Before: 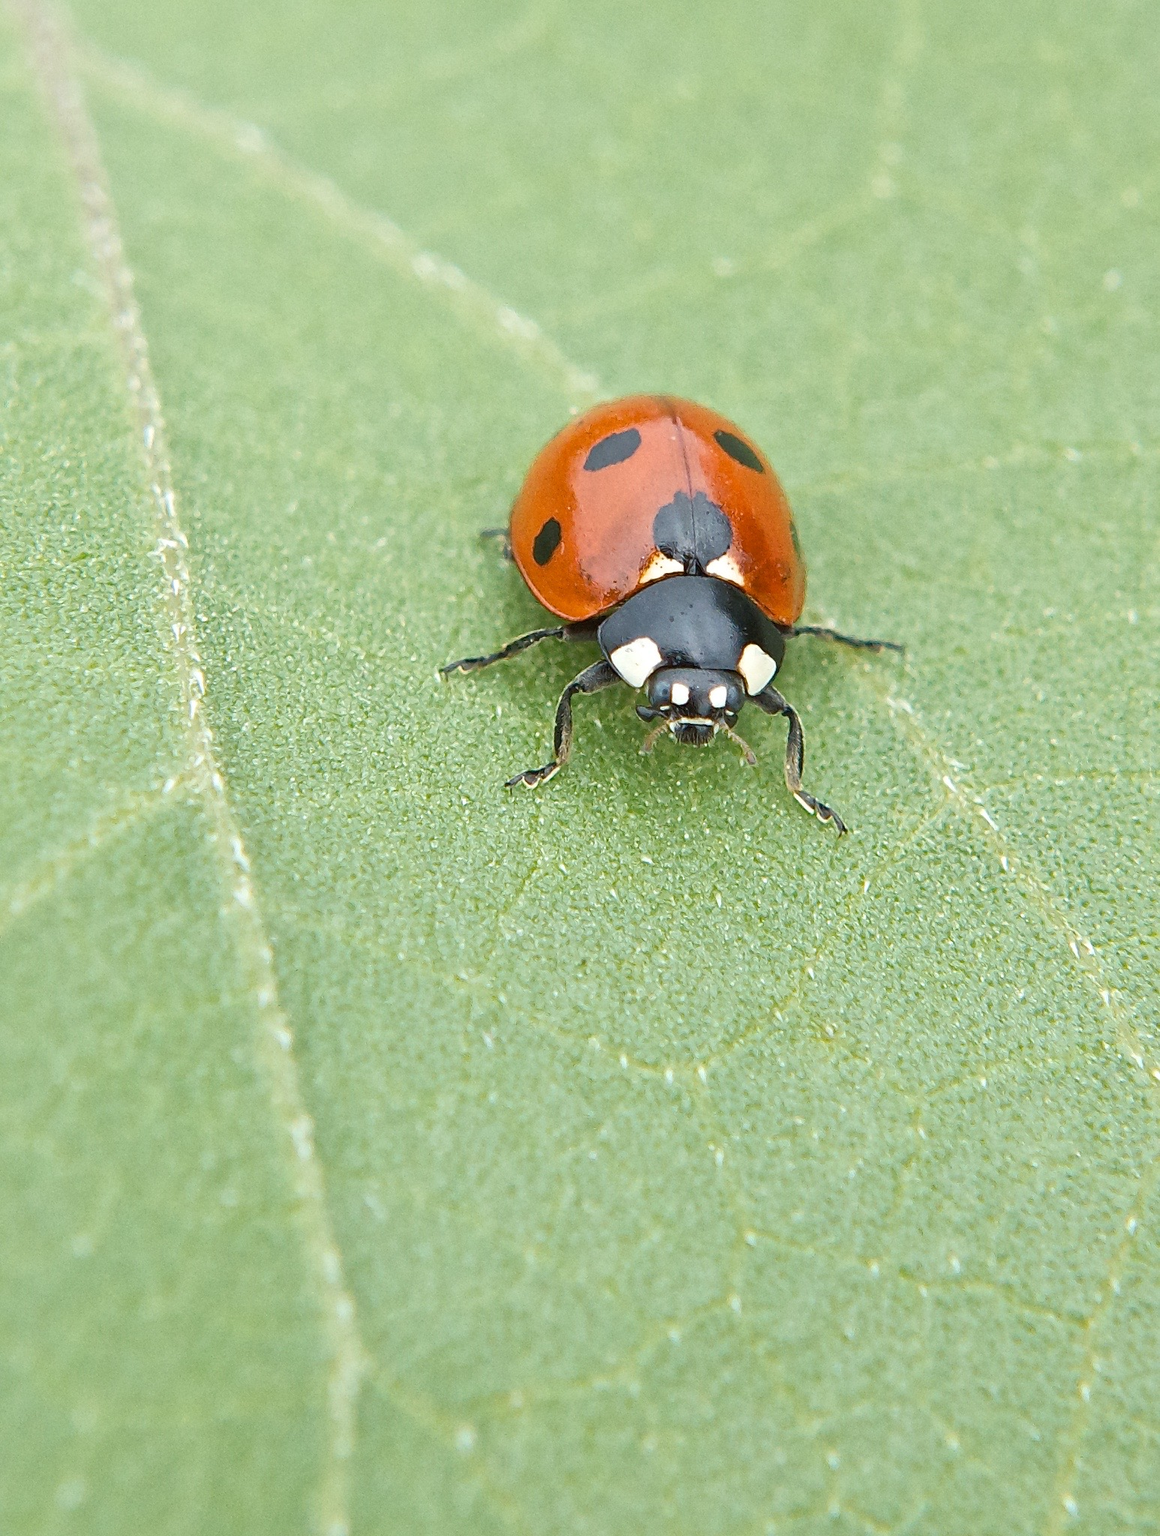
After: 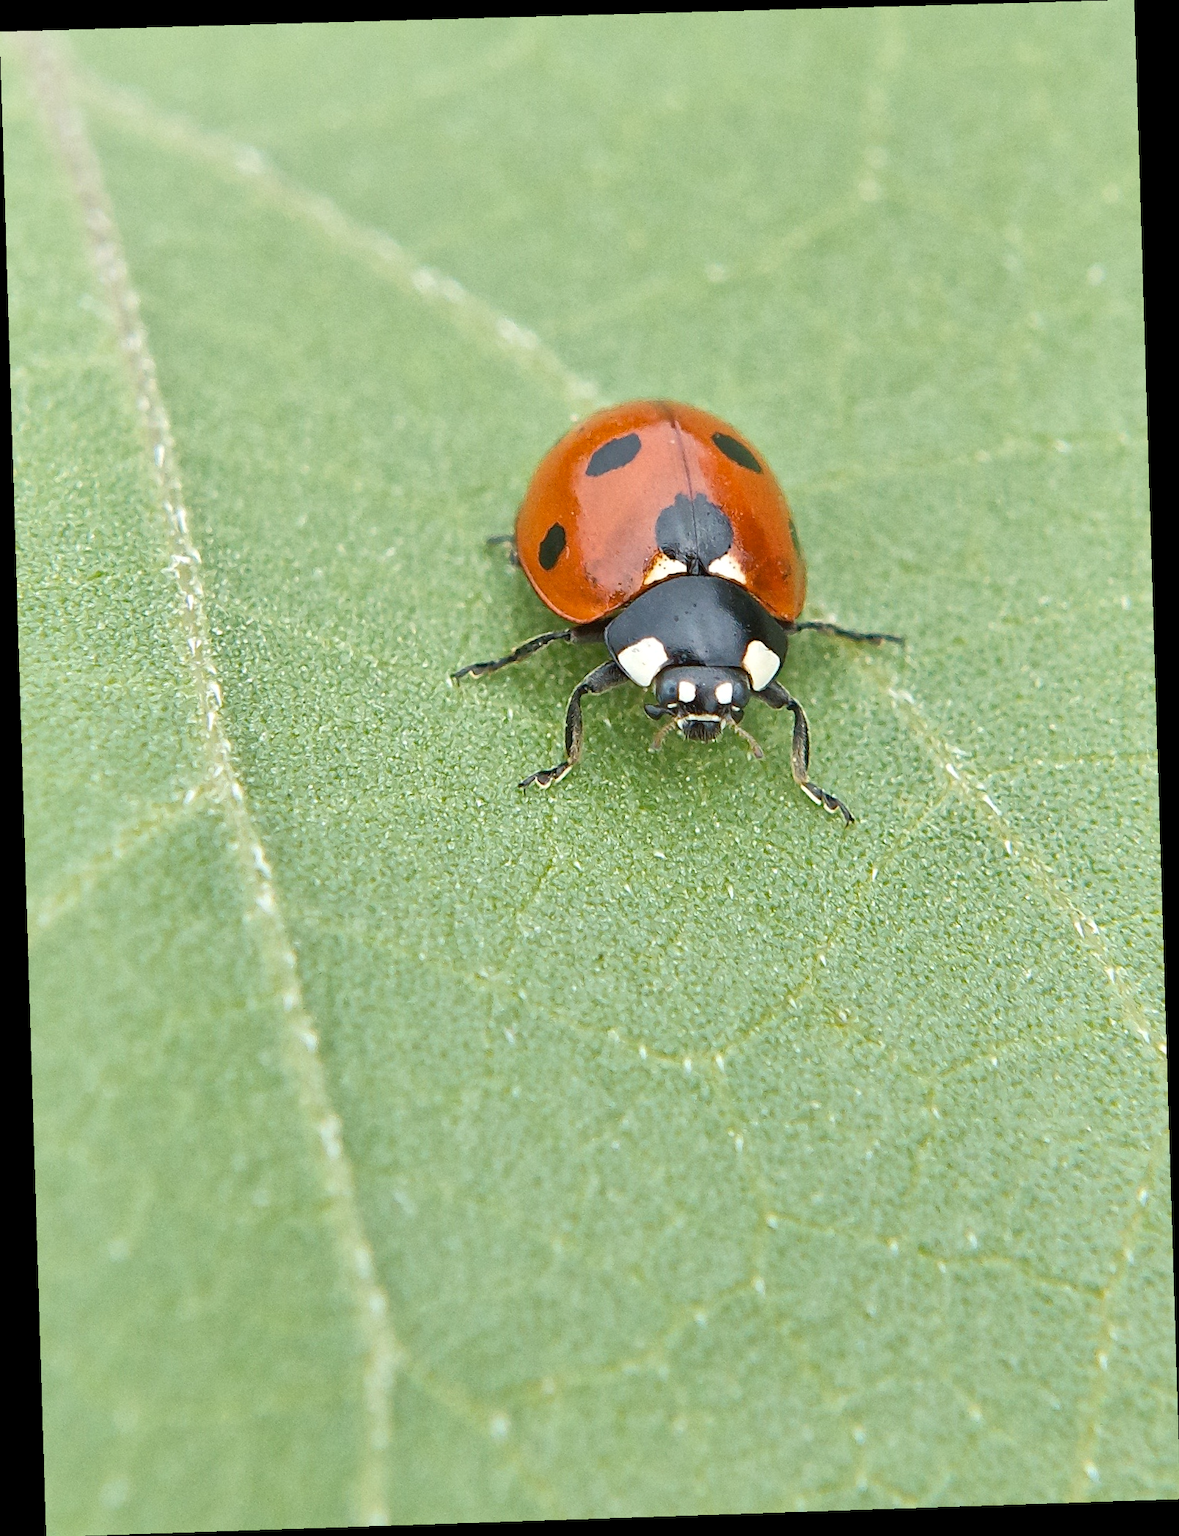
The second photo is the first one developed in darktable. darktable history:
color zones: curves: ch0 [(0, 0.5) (0.143, 0.5) (0.286, 0.5) (0.429, 0.495) (0.571, 0.437) (0.714, 0.44) (0.857, 0.496) (1, 0.5)]
tone equalizer: on, module defaults
rotate and perspective: rotation -1.77°, lens shift (horizontal) 0.004, automatic cropping off
shadows and highlights: shadows 35, highlights -35, soften with gaussian
